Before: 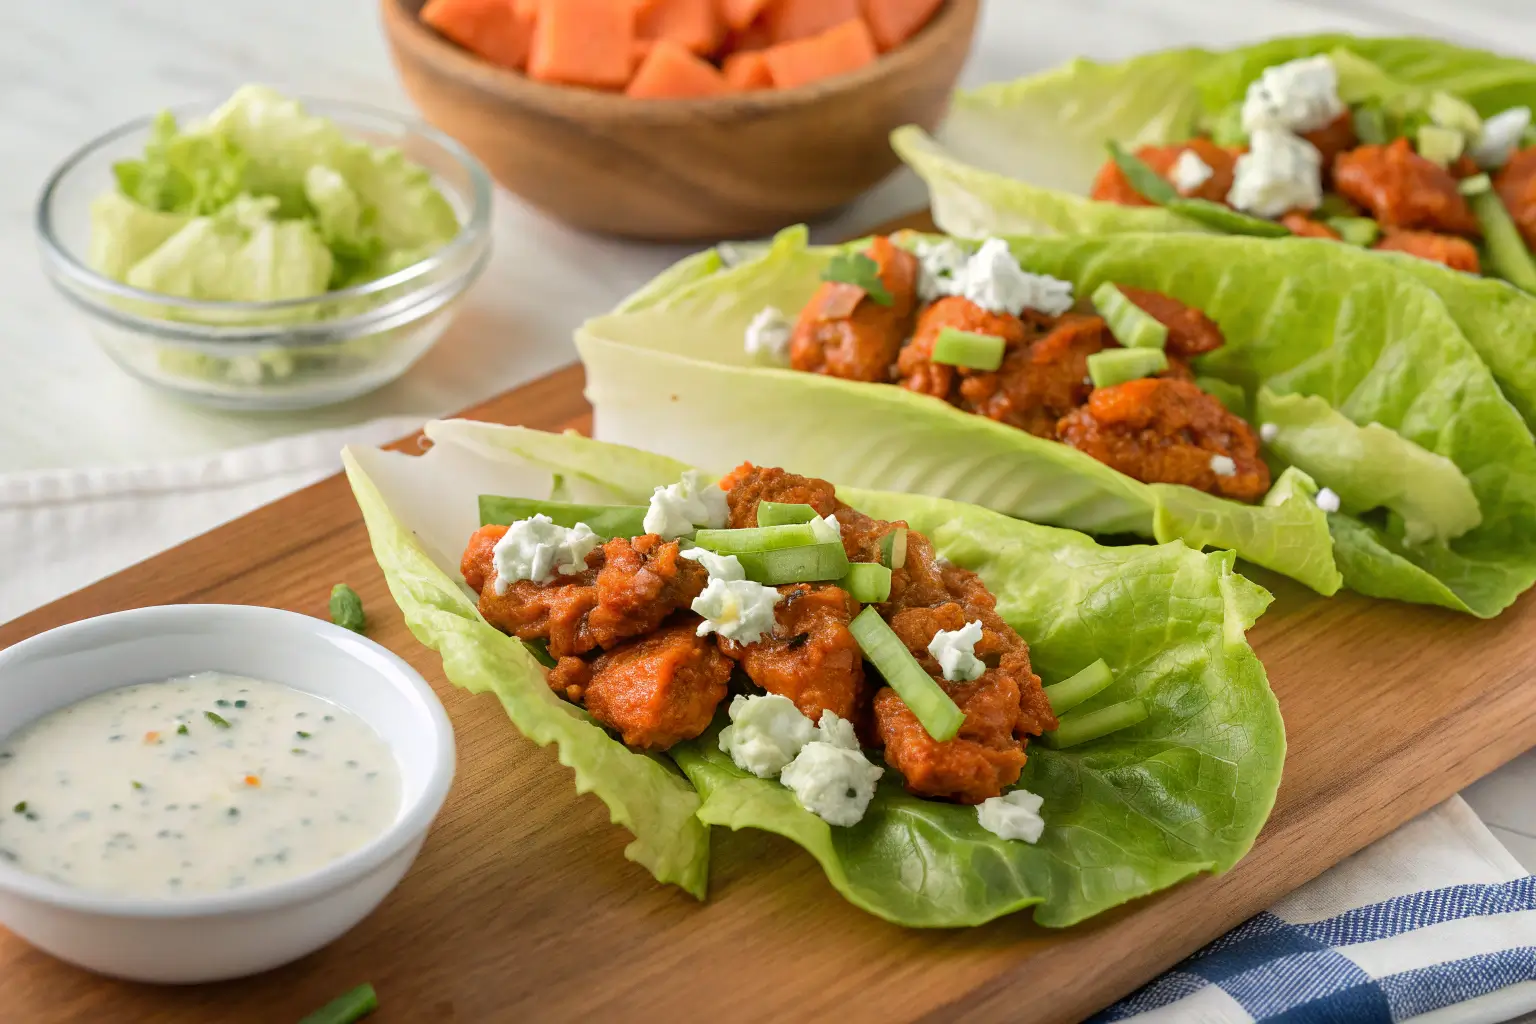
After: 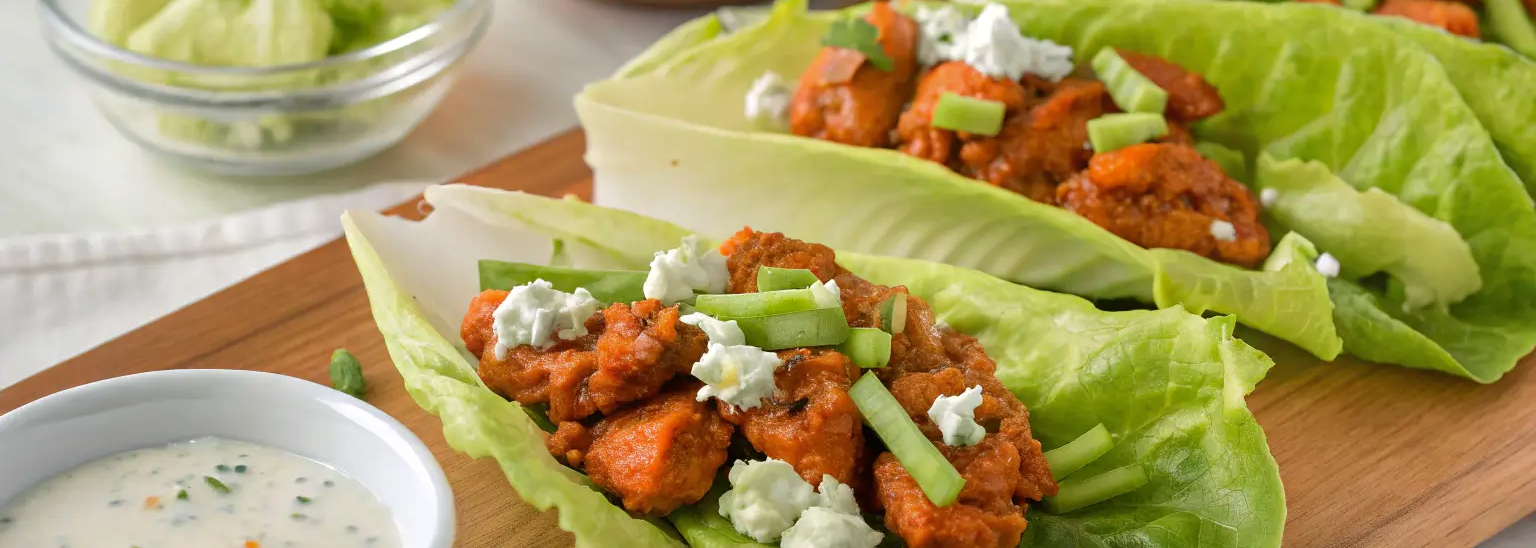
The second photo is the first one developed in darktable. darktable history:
crop and rotate: top 23.043%, bottom 23.437%
shadows and highlights: shadows 10, white point adjustment 1, highlights -40
